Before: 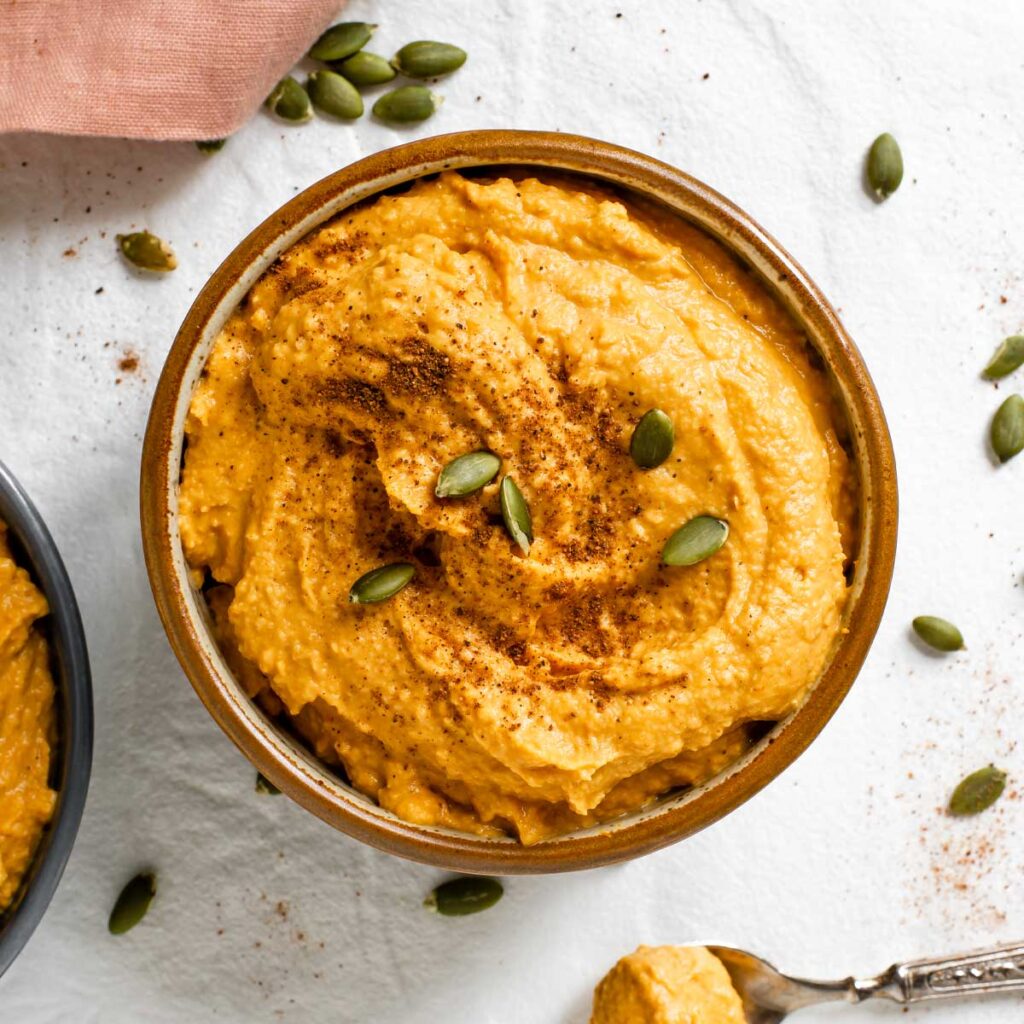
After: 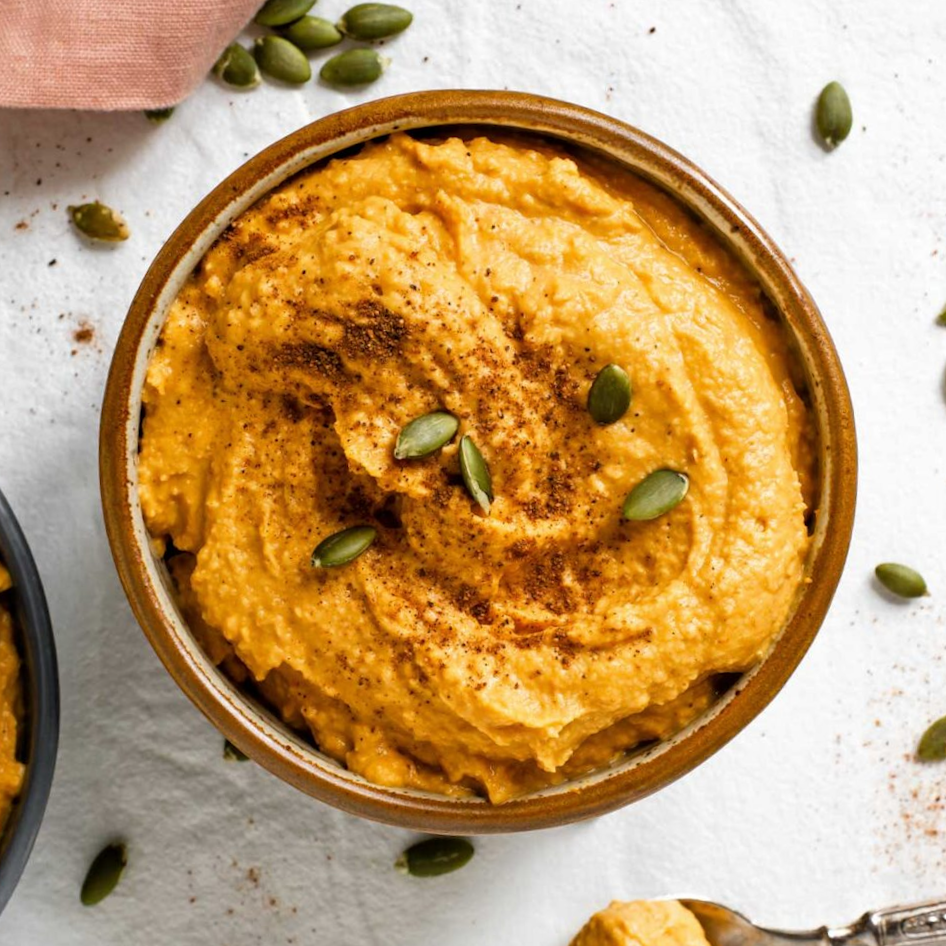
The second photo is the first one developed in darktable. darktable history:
rotate and perspective: rotation -4.98°, automatic cropping off
crop and rotate: angle -3.27°, left 5.211%, top 5.211%, right 4.607%, bottom 4.607%
levels: mode automatic, gray 50.8%
